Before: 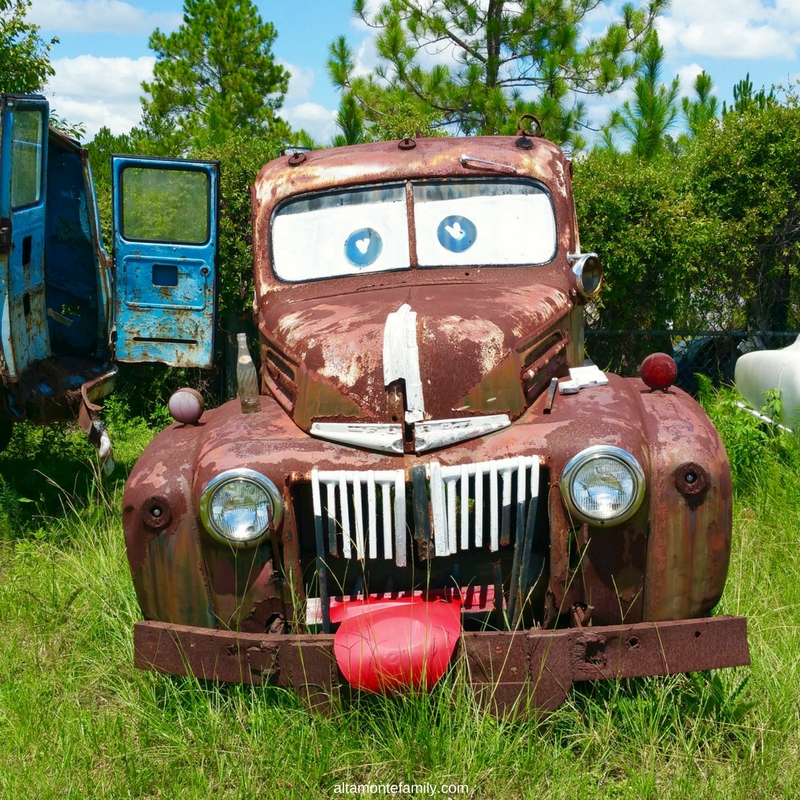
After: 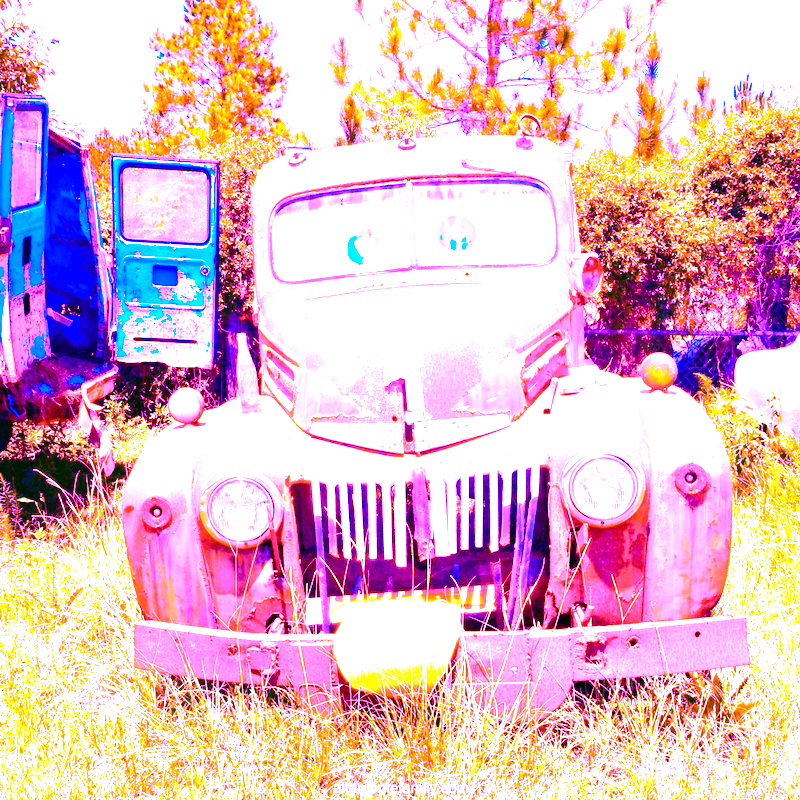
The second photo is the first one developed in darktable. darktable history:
white balance: red 8, blue 8
color balance rgb: shadows lift › luminance 0.49%, shadows lift › chroma 6.83%, shadows lift › hue 300.29°, power › hue 208.98°, highlights gain › luminance 20.24%, highlights gain › chroma 13.17%, highlights gain › hue 173.85°, perceptual saturation grading › global saturation 18.05%
